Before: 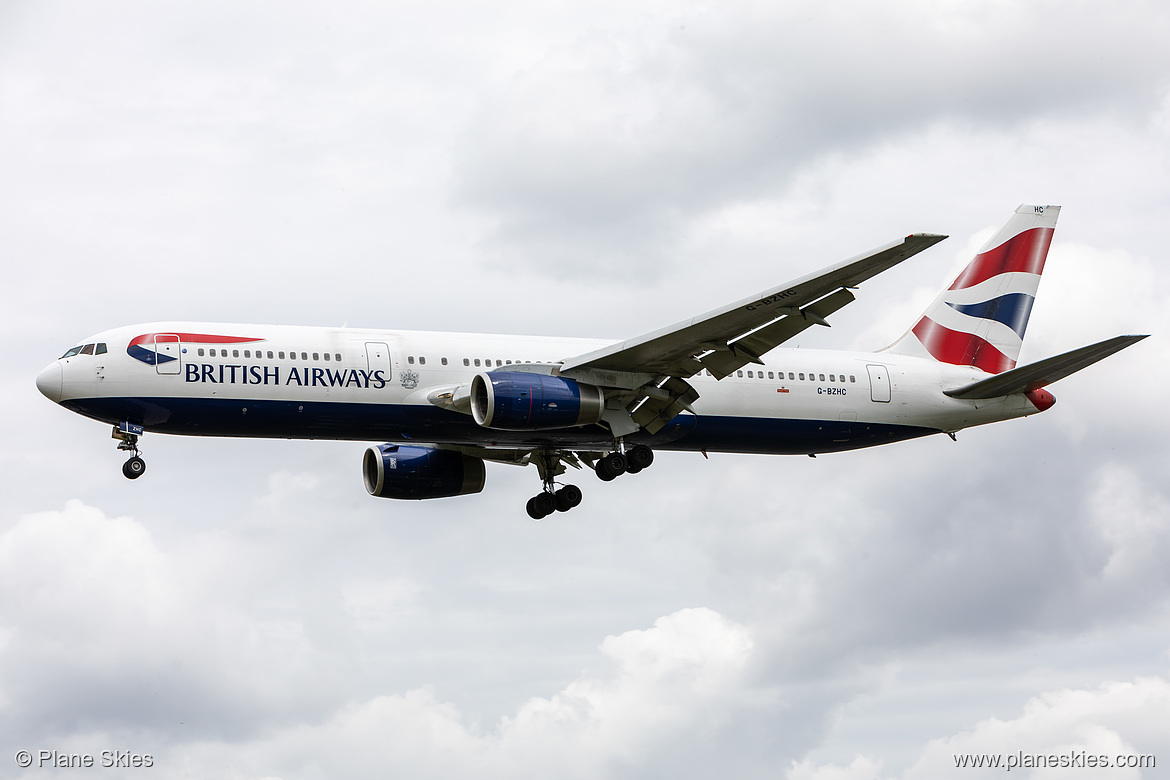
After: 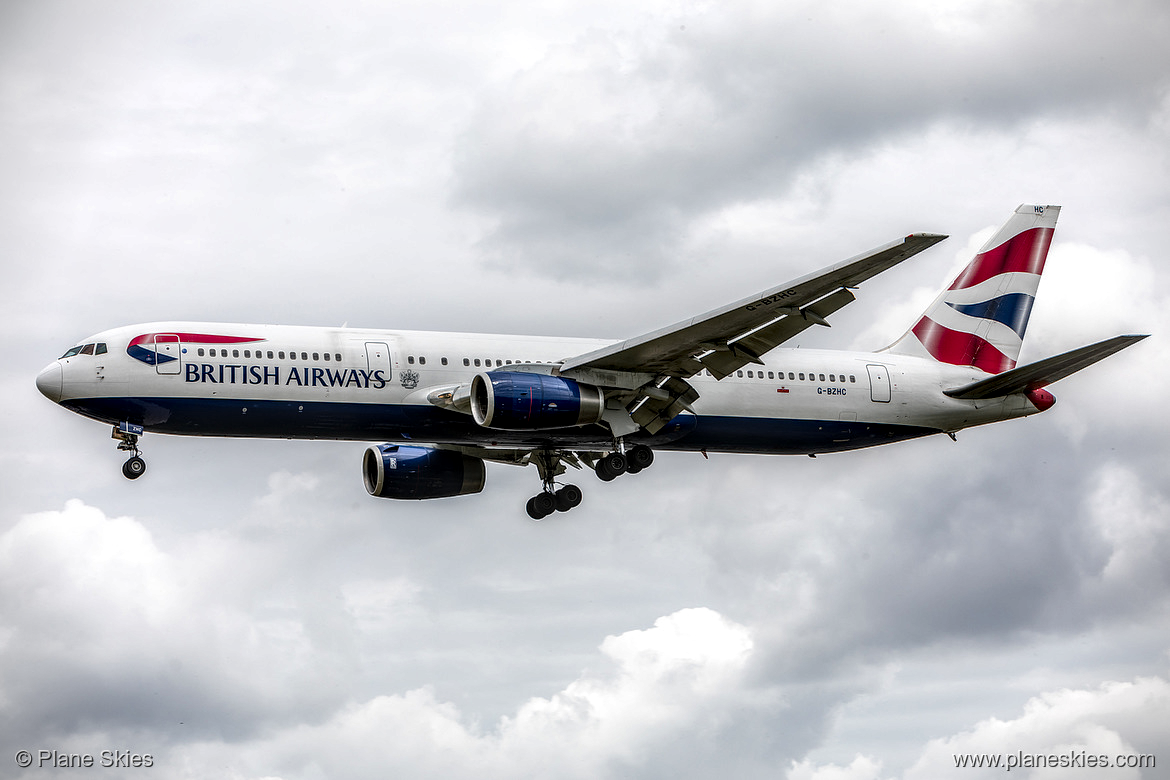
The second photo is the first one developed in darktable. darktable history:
color zones: curves: ch1 [(0.263, 0.53) (0.376, 0.287) (0.487, 0.512) (0.748, 0.547) (1, 0.513)]; ch2 [(0.262, 0.45) (0.751, 0.477)]
vignetting: fall-off start 91.53%, brightness -0.695, unbound false
local contrast: highlights 10%, shadows 39%, detail 184%, midtone range 0.472
